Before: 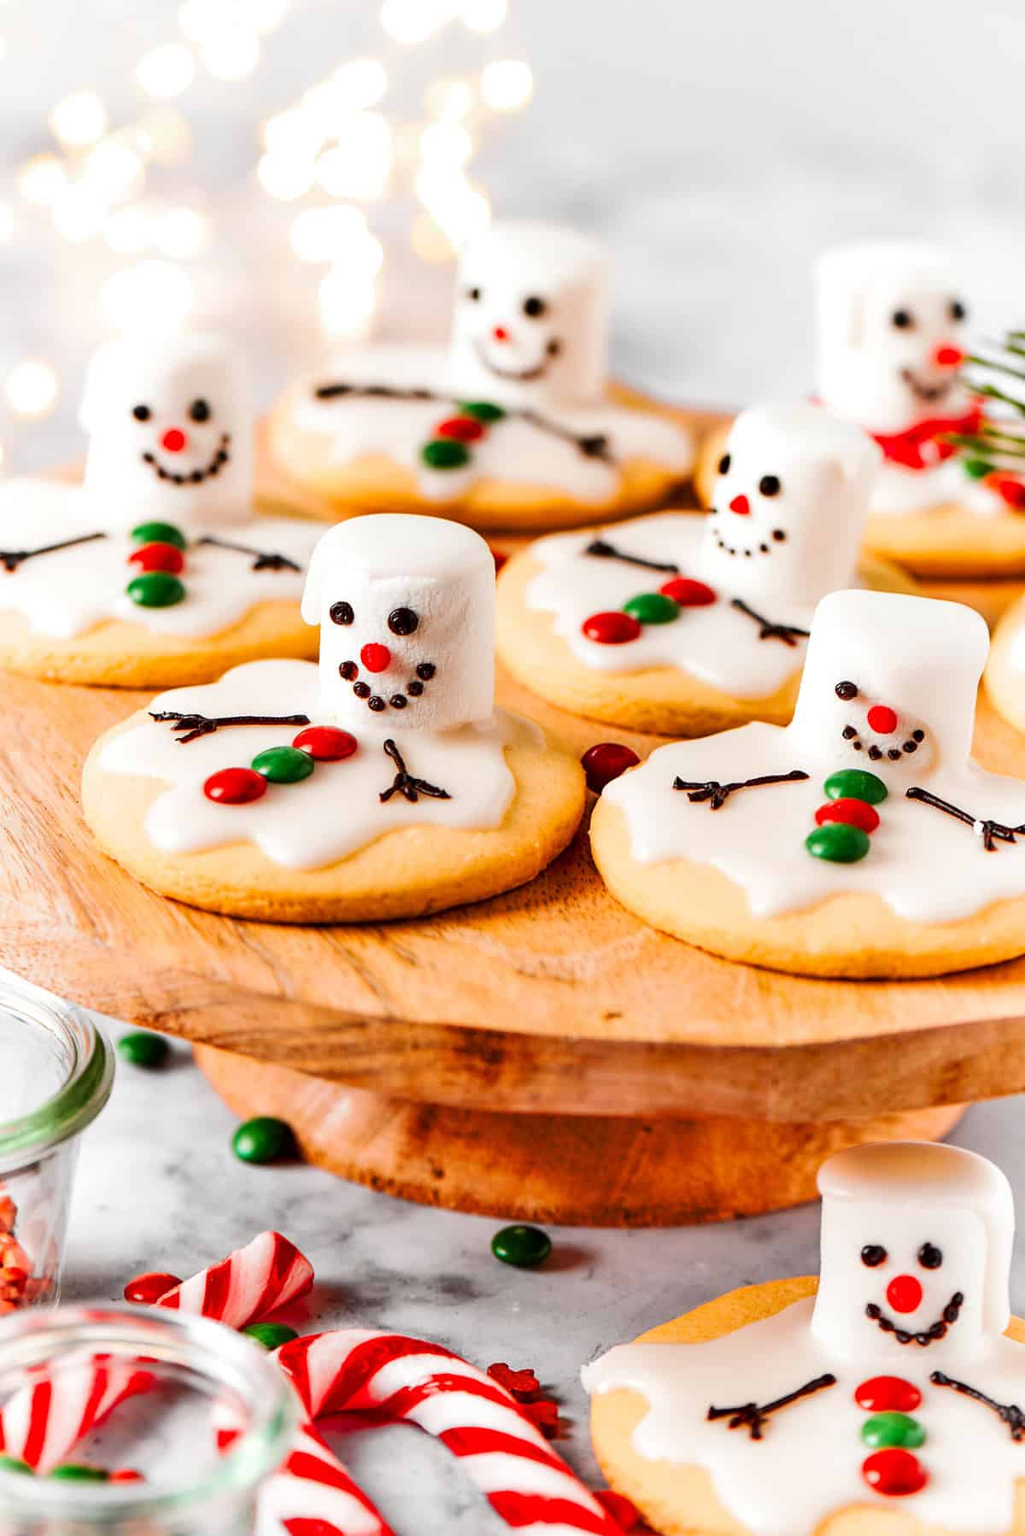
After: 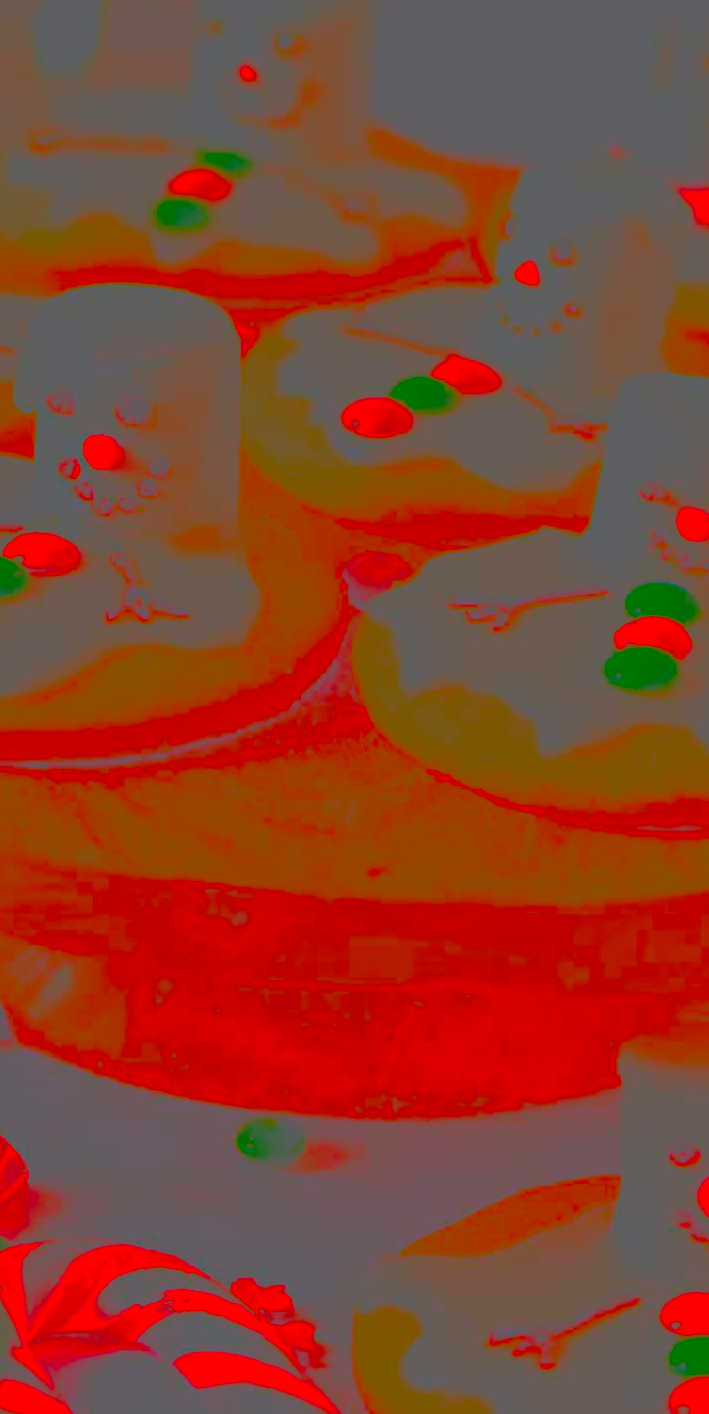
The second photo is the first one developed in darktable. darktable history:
contrast brightness saturation: contrast -0.99, brightness -0.17, saturation 0.75
local contrast: on, module defaults
crop and rotate: left 28.256%, top 17.734%, right 12.656%, bottom 3.573%
color correction: highlights a* -0.137, highlights b* -5.91, shadows a* -0.137, shadows b* -0.137
